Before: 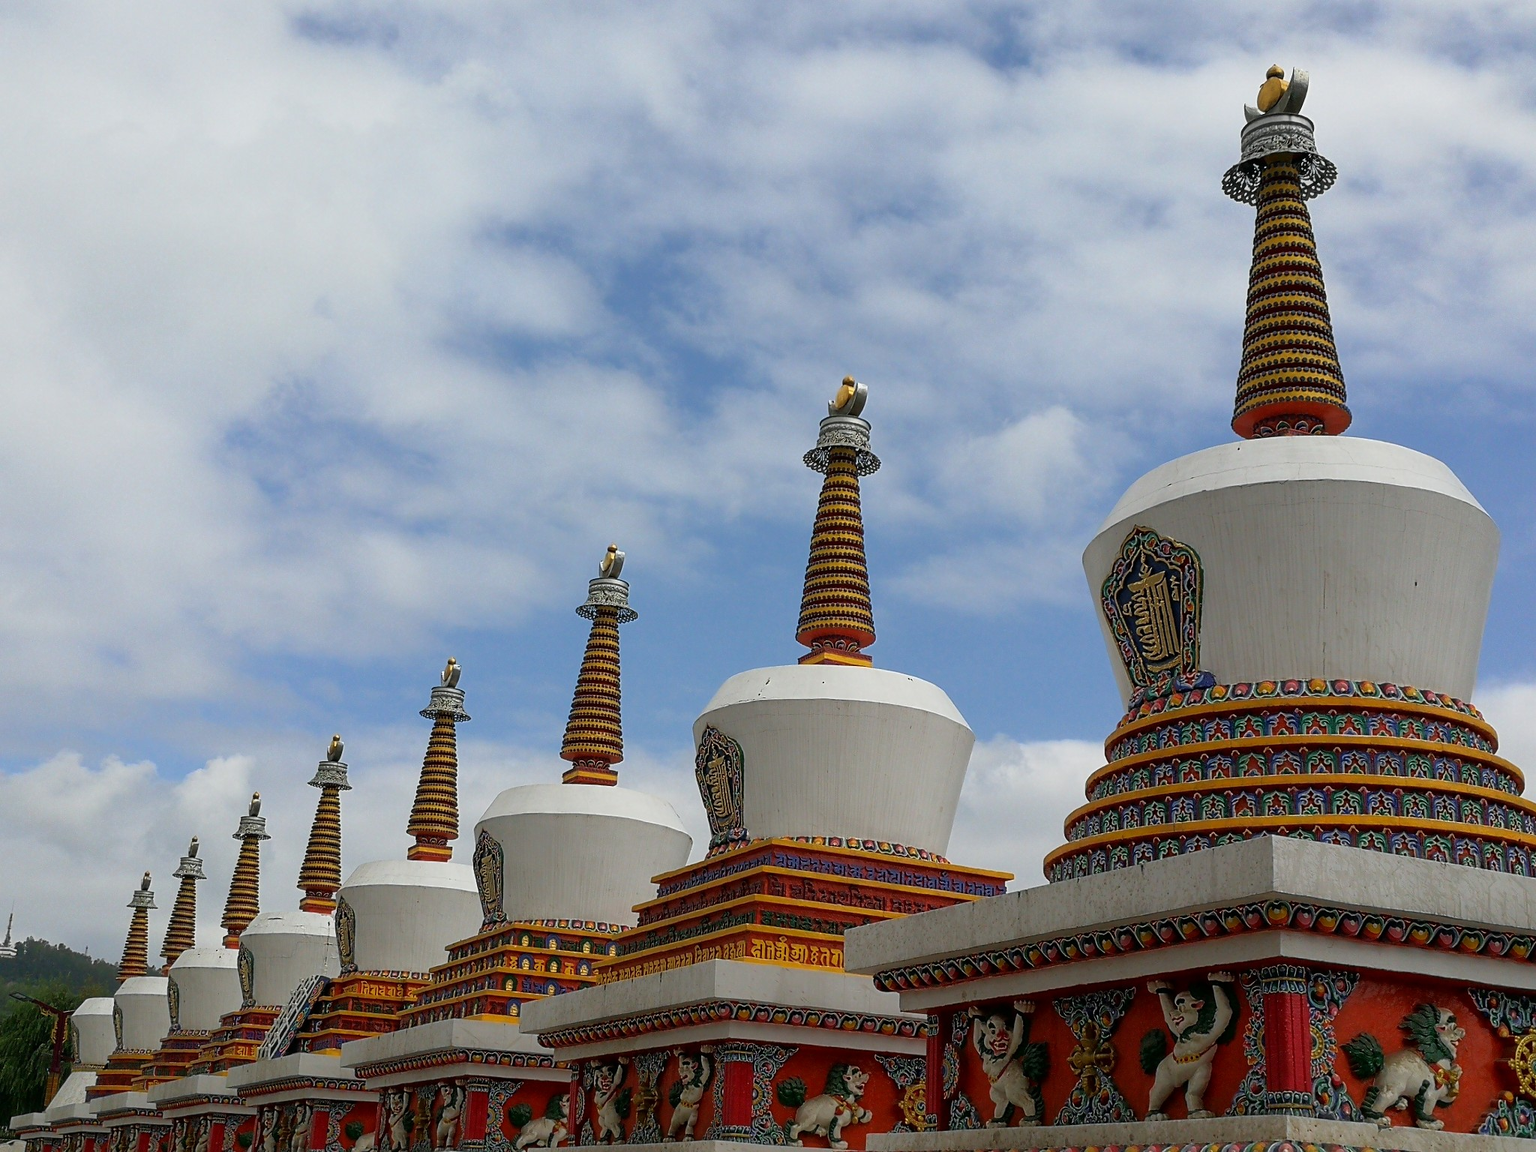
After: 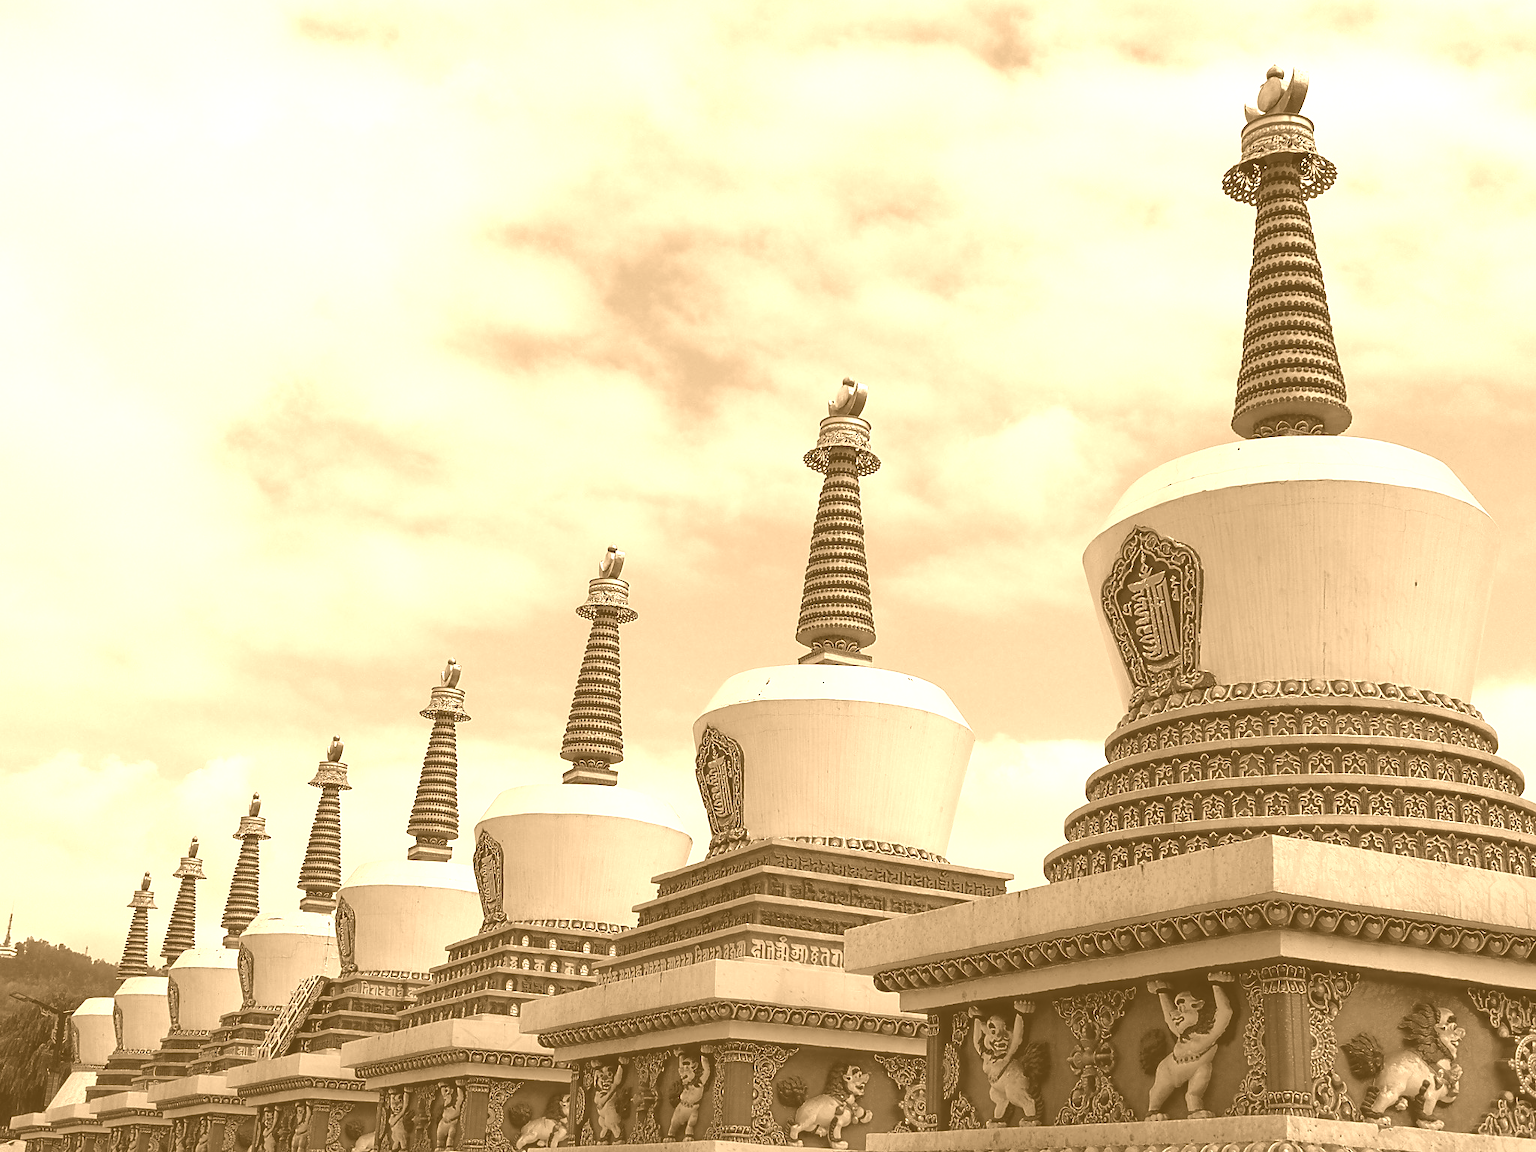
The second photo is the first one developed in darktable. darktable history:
tone curve: curves: ch0 [(0, 0) (0.003, 0.009) (0.011, 0.019) (0.025, 0.034) (0.044, 0.057) (0.069, 0.082) (0.1, 0.104) (0.136, 0.131) (0.177, 0.165) (0.224, 0.212) (0.277, 0.279) (0.335, 0.342) (0.399, 0.401) (0.468, 0.477) (0.543, 0.572) (0.623, 0.675) (0.709, 0.772) (0.801, 0.85) (0.898, 0.942) (1, 1)], preserve colors none
colorize: hue 28.8°, source mix 100%
